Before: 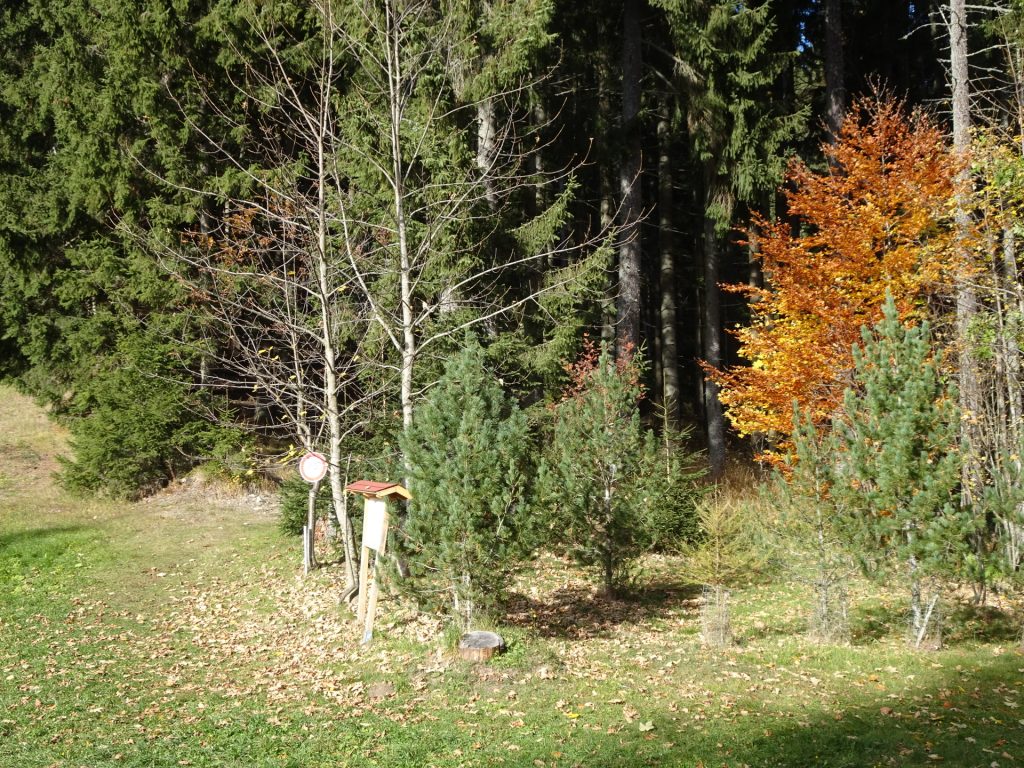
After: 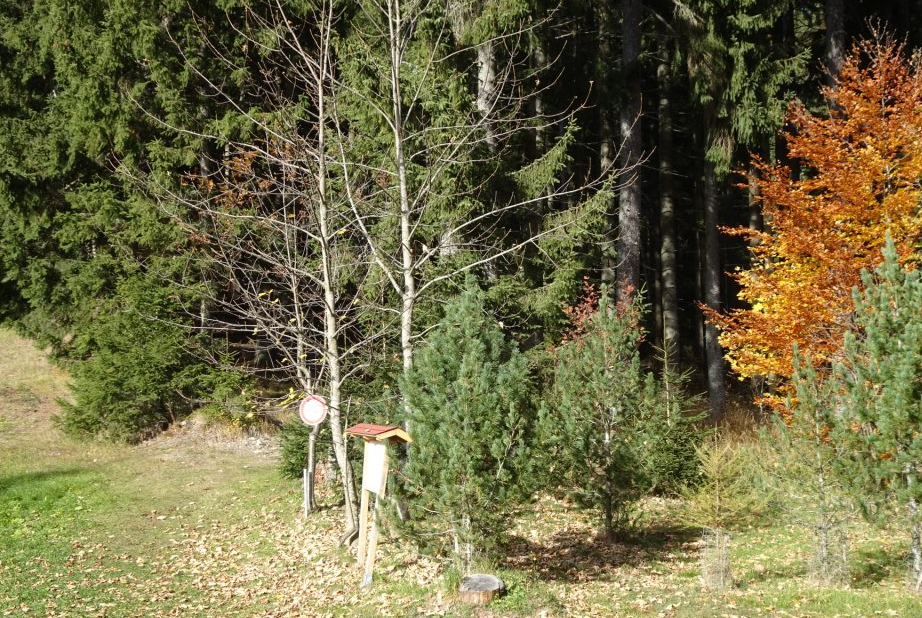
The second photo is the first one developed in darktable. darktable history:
crop: top 7.541%, right 9.884%, bottom 11.935%
